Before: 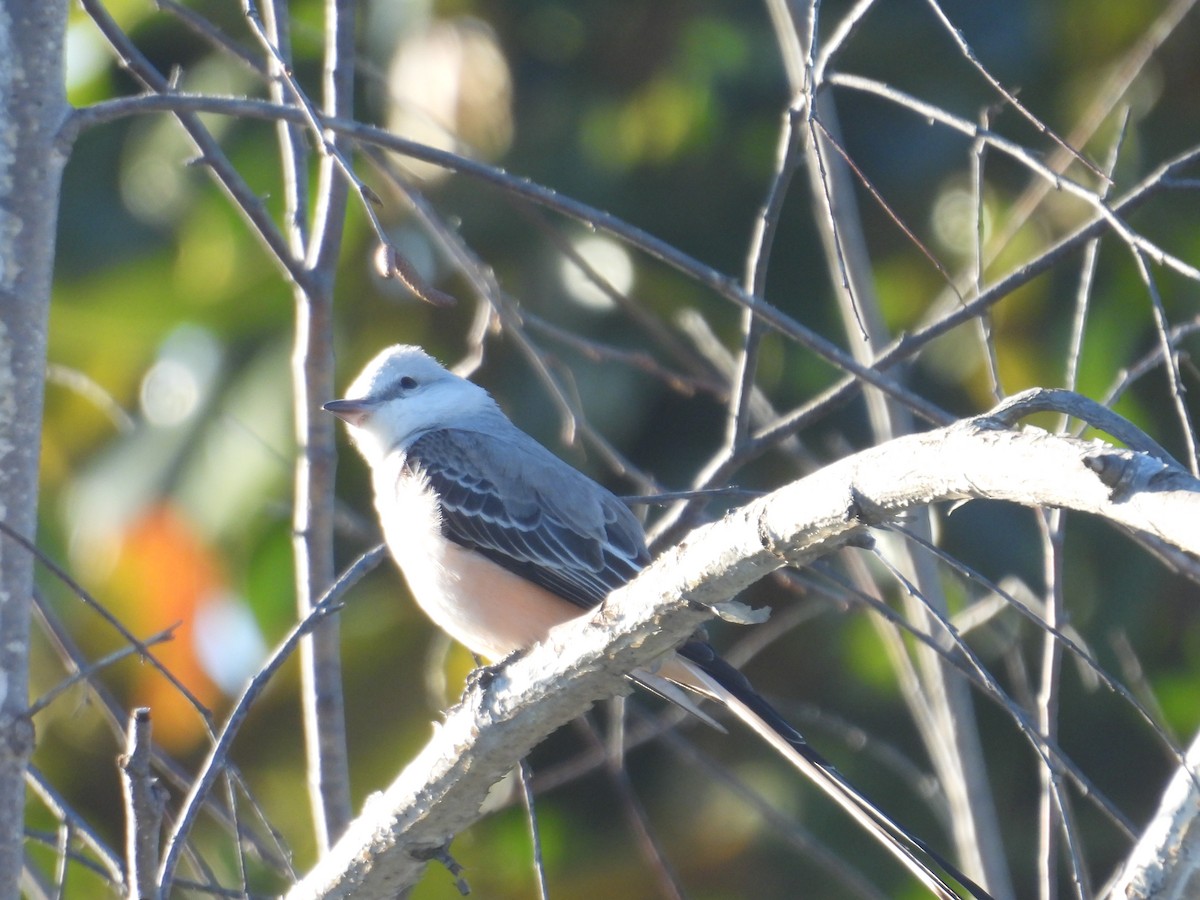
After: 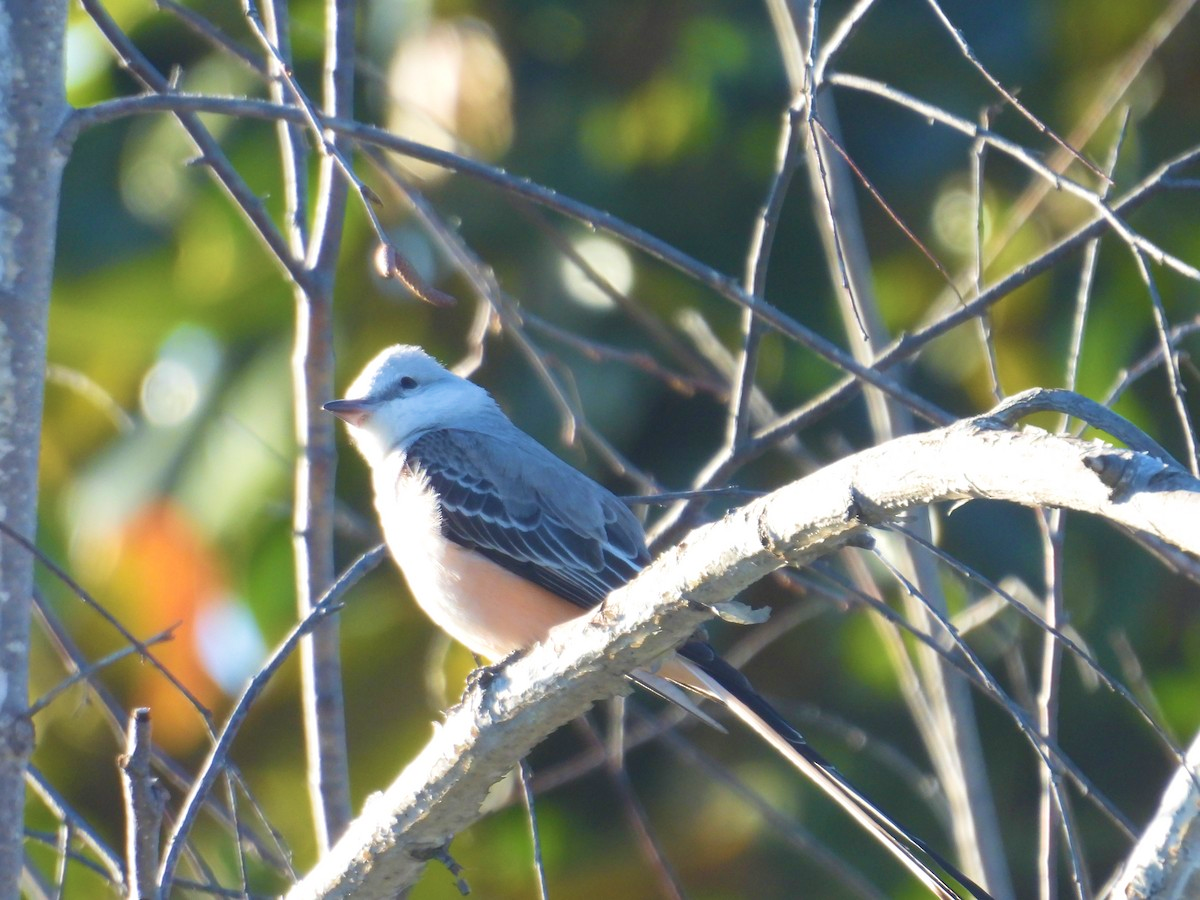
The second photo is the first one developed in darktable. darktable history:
velvia: strength 44.8%
